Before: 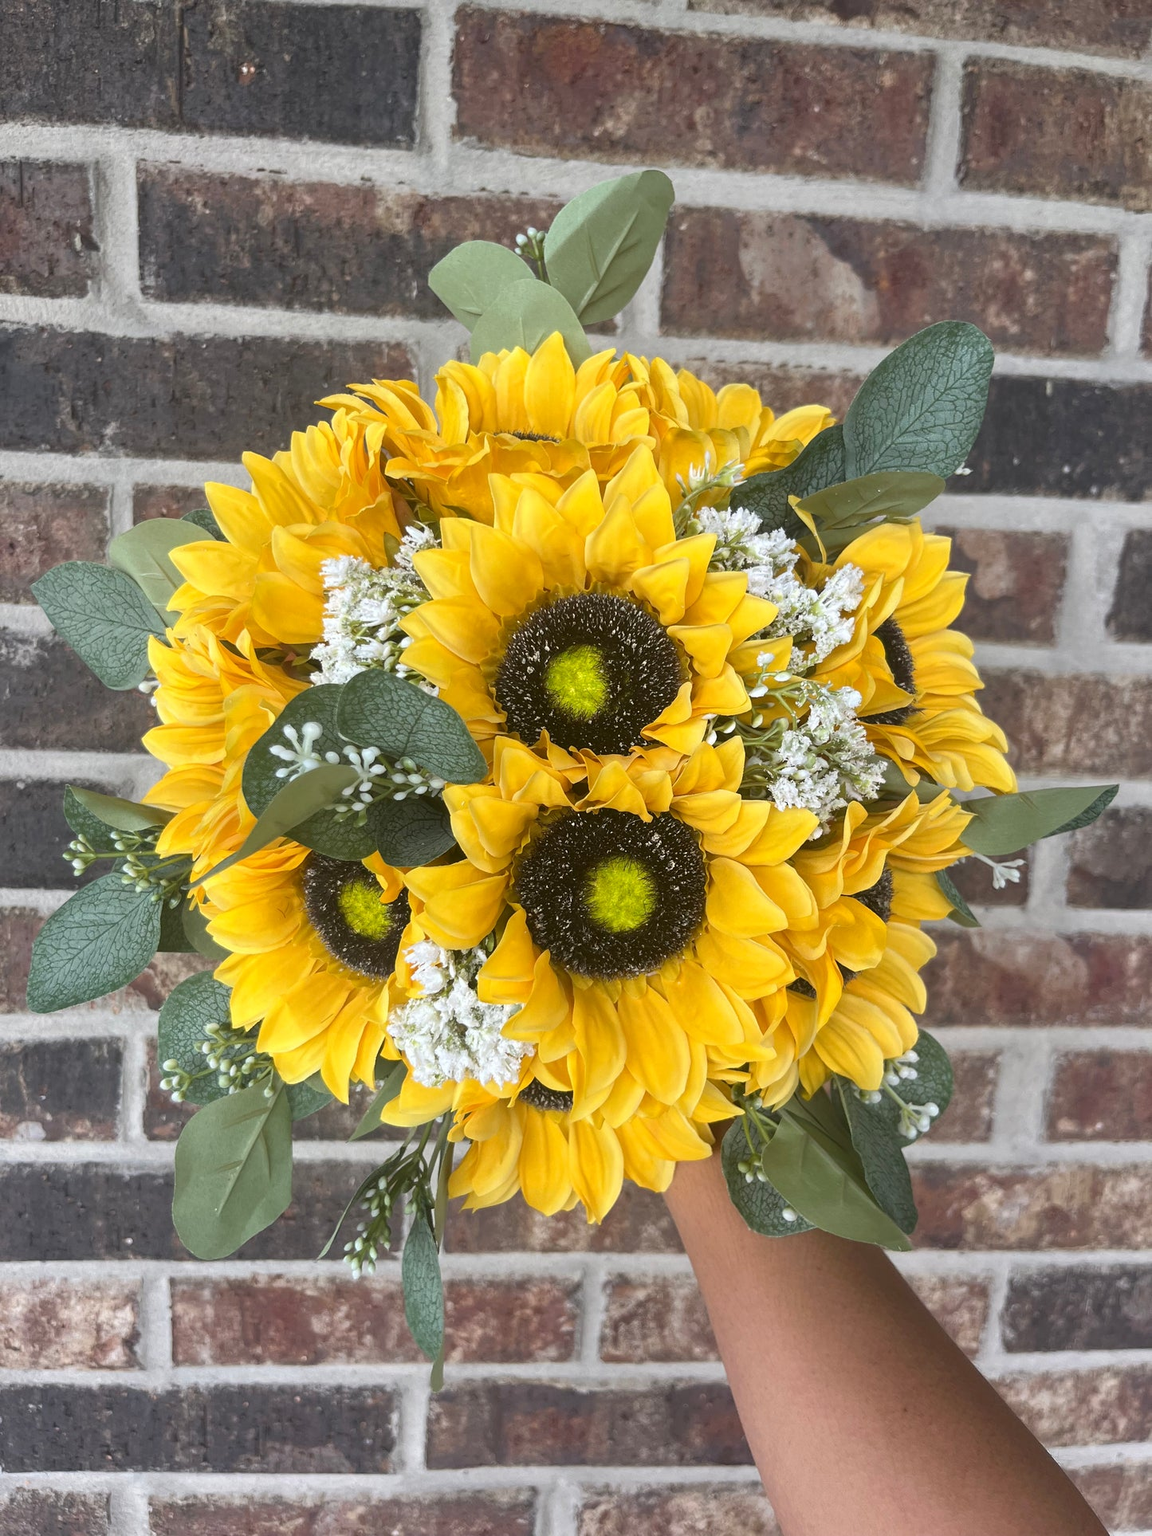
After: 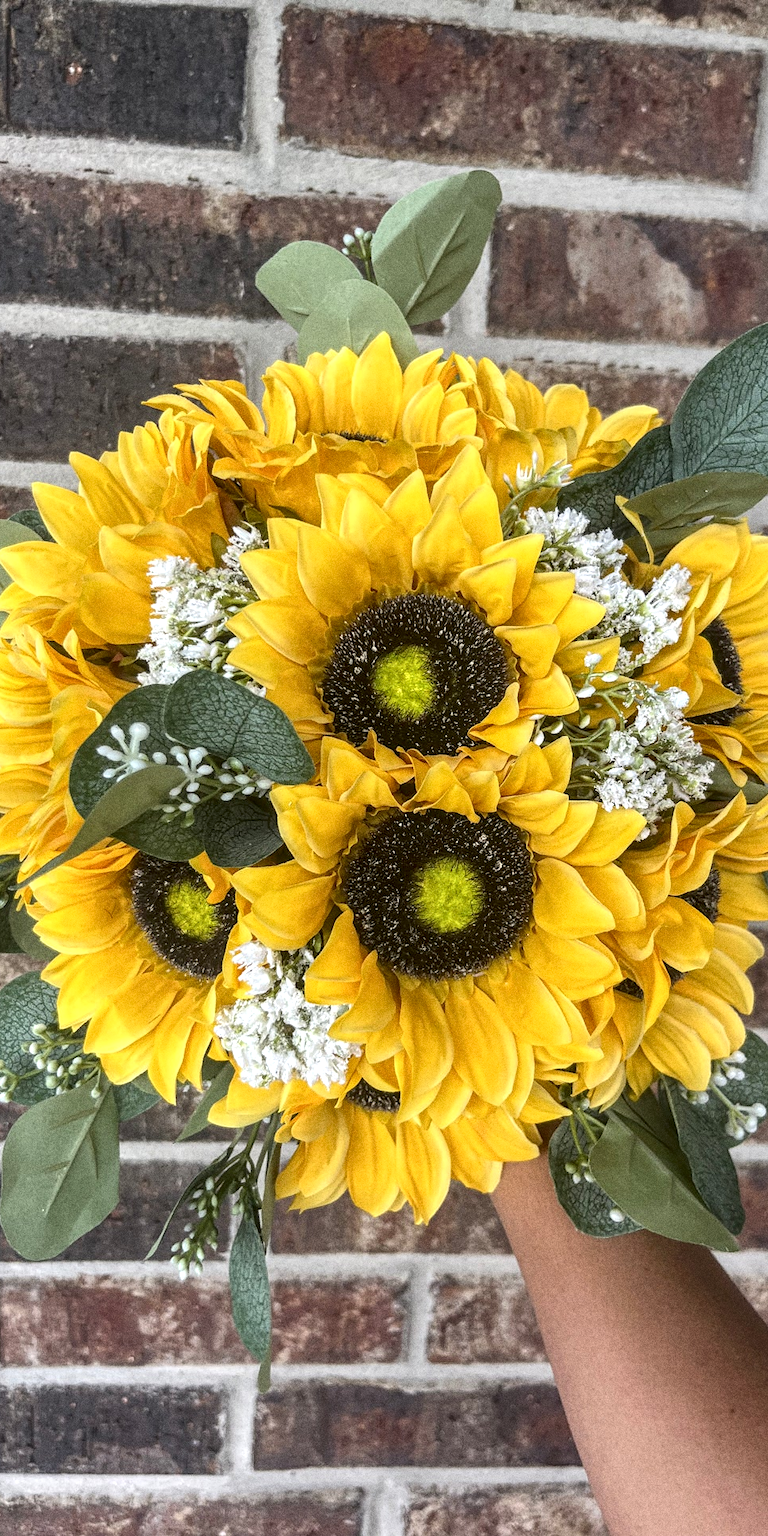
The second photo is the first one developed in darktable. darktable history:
local contrast: detail 150%
crop and rotate: left 15.055%, right 18.278%
grain: coarseness 0.09 ISO, strength 40%
